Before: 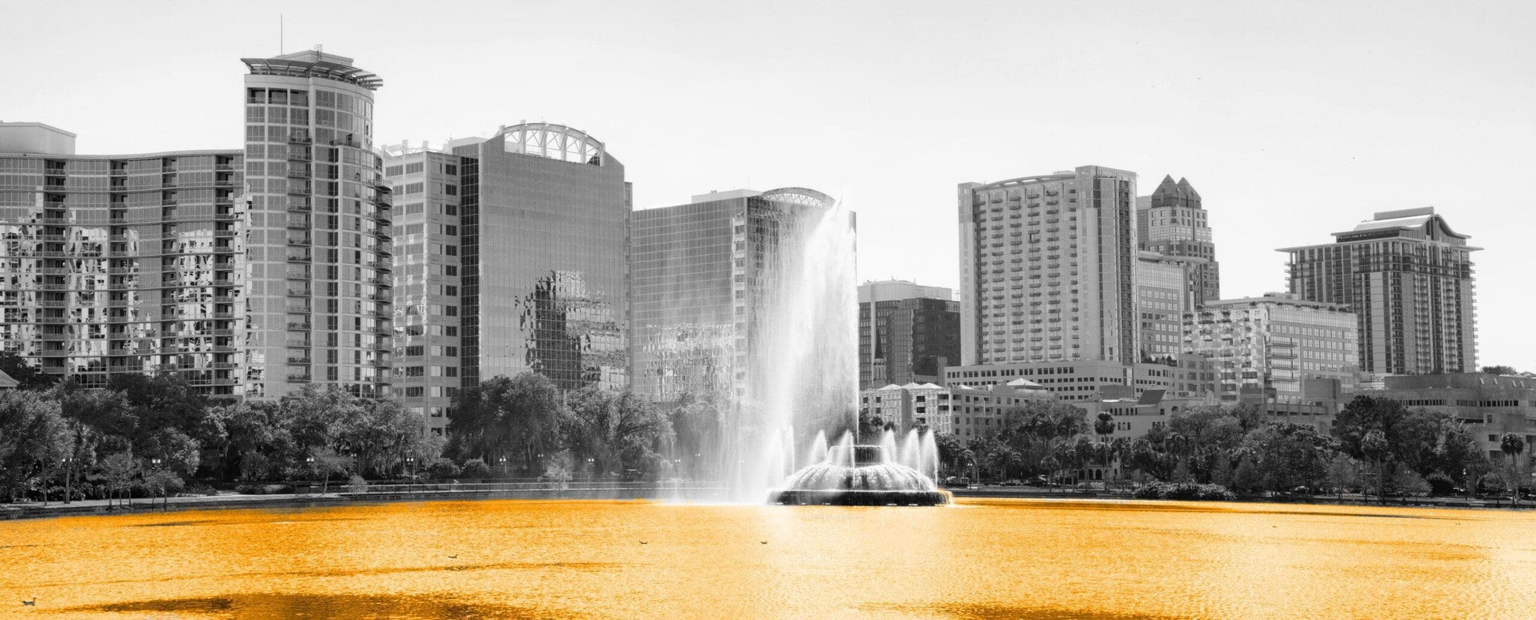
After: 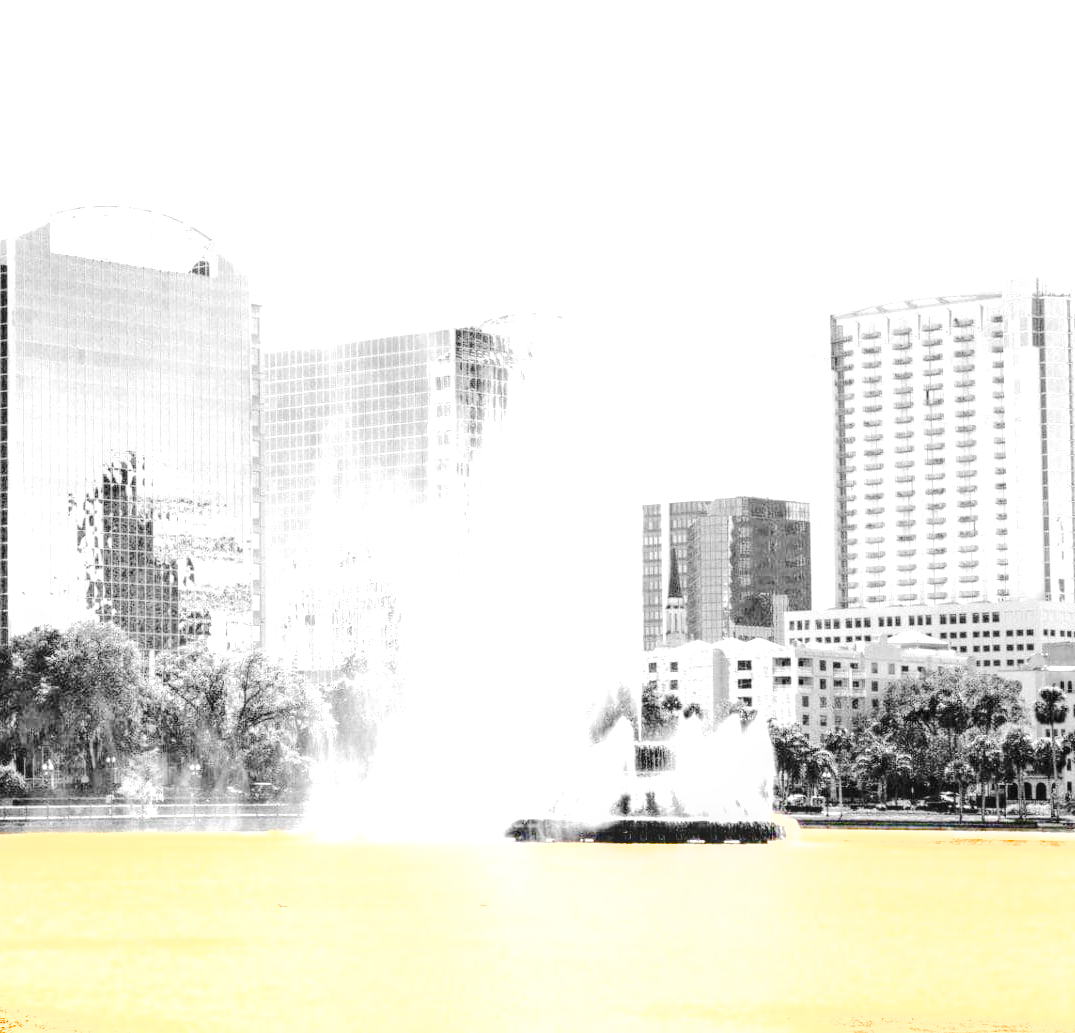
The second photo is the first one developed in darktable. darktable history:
local contrast: detail 130%
tone curve: curves: ch0 [(0, 0) (0.003, 0.003) (0.011, 0.009) (0.025, 0.018) (0.044, 0.027) (0.069, 0.034) (0.1, 0.043) (0.136, 0.056) (0.177, 0.084) (0.224, 0.138) (0.277, 0.203) (0.335, 0.329) (0.399, 0.451) (0.468, 0.572) (0.543, 0.671) (0.623, 0.754) (0.709, 0.821) (0.801, 0.88) (0.898, 0.938) (1, 1)], preserve colors none
contrast brightness saturation: contrast 0.028, brightness -0.037
crop: left 30.883%, right 27.095%
color balance rgb: highlights gain › chroma 0.199%, highlights gain › hue 332.01°, linear chroma grading › global chroma 15.272%, perceptual saturation grading › global saturation 20%, perceptual saturation grading › highlights -50.31%, perceptual saturation grading › shadows 31.204%, saturation formula JzAzBz (2021)
shadows and highlights: shadows 31.17, highlights 0.629, soften with gaussian
exposure: black level correction 0, exposure 1.686 EV, compensate exposure bias true, compensate highlight preservation false
